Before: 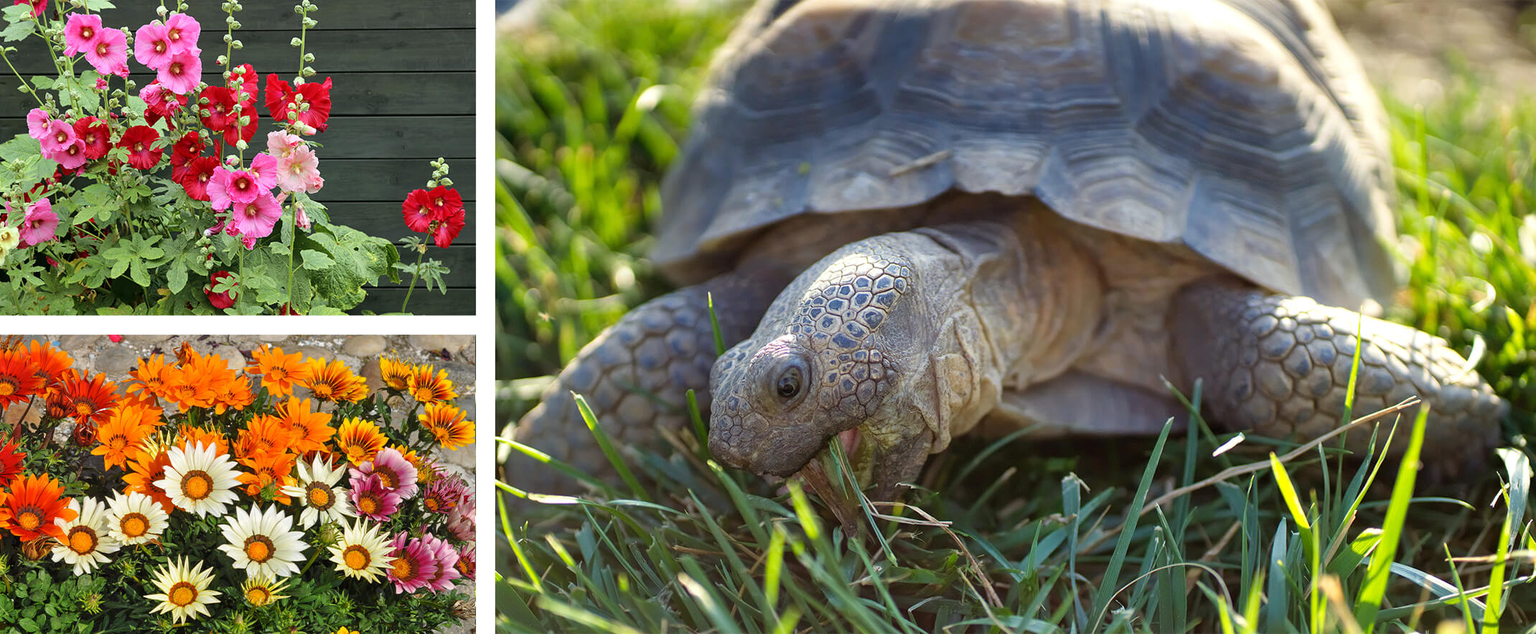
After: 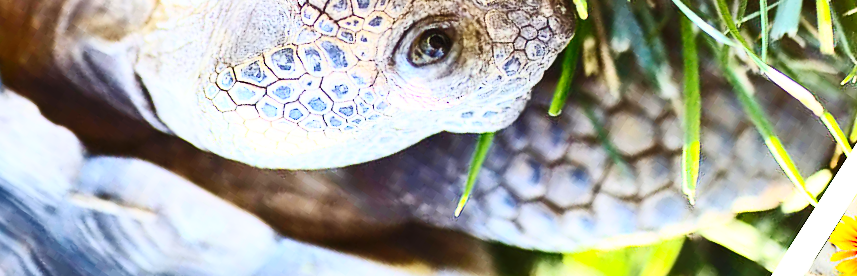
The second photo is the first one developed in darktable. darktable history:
contrast brightness saturation: contrast 0.639, brightness 0.36, saturation 0.141
crop and rotate: angle 147.24°, left 9.215%, top 15.621%, right 4.575%, bottom 17.041%
base curve: curves: ch0 [(0, 0) (0.028, 0.03) (0.121, 0.232) (0.46, 0.748) (0.859, 0.968) (1, 1)], preserve colors none
